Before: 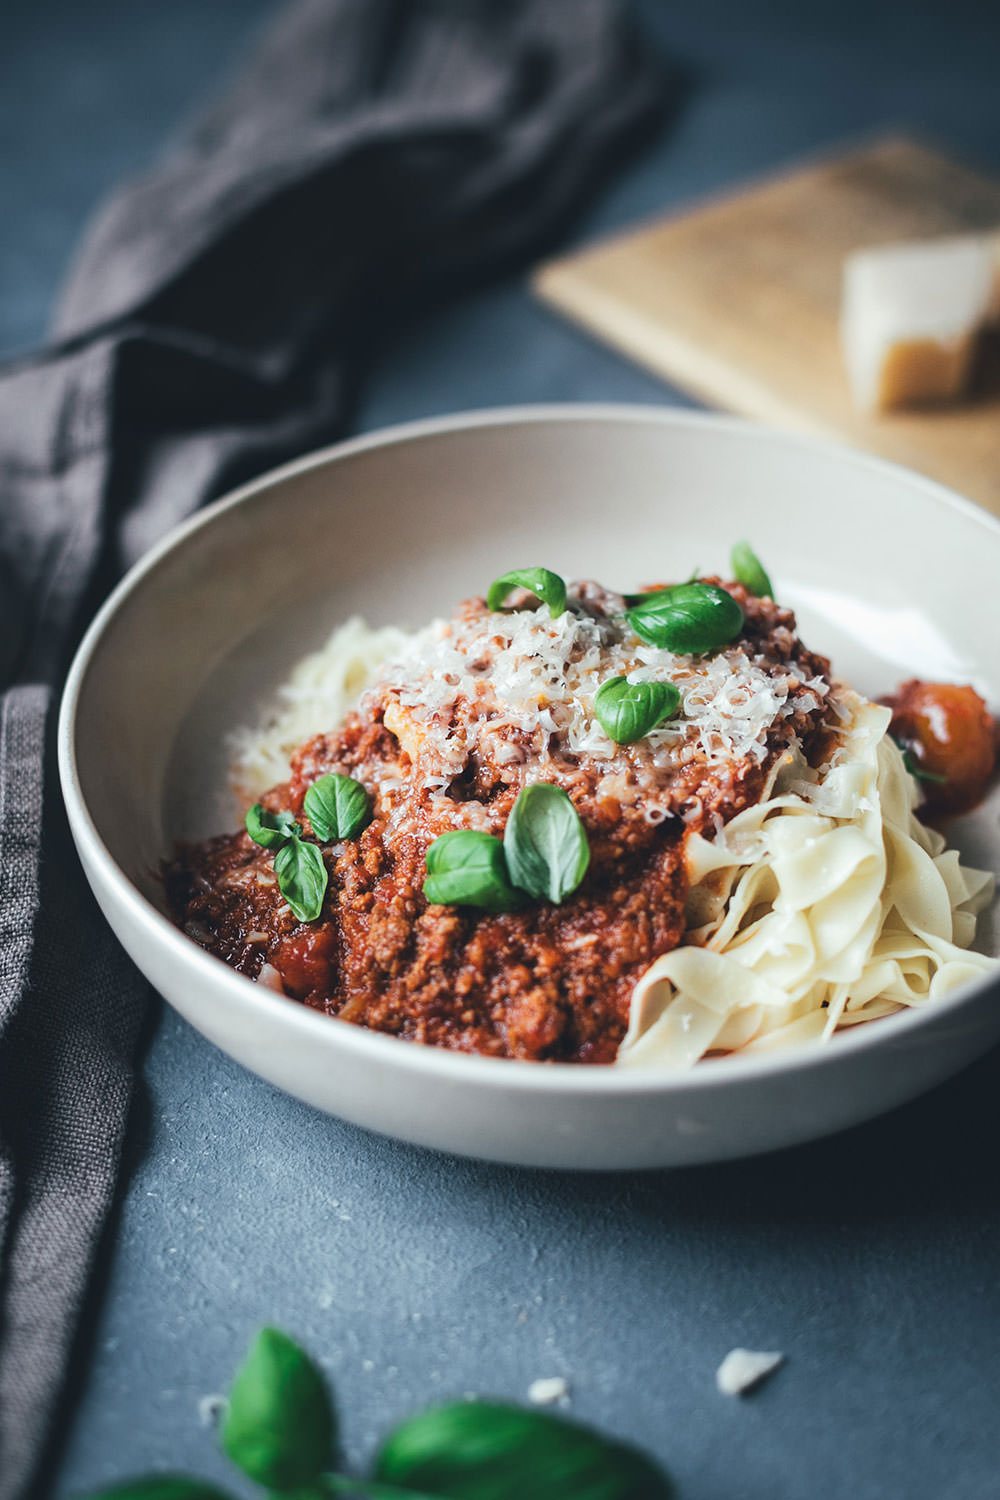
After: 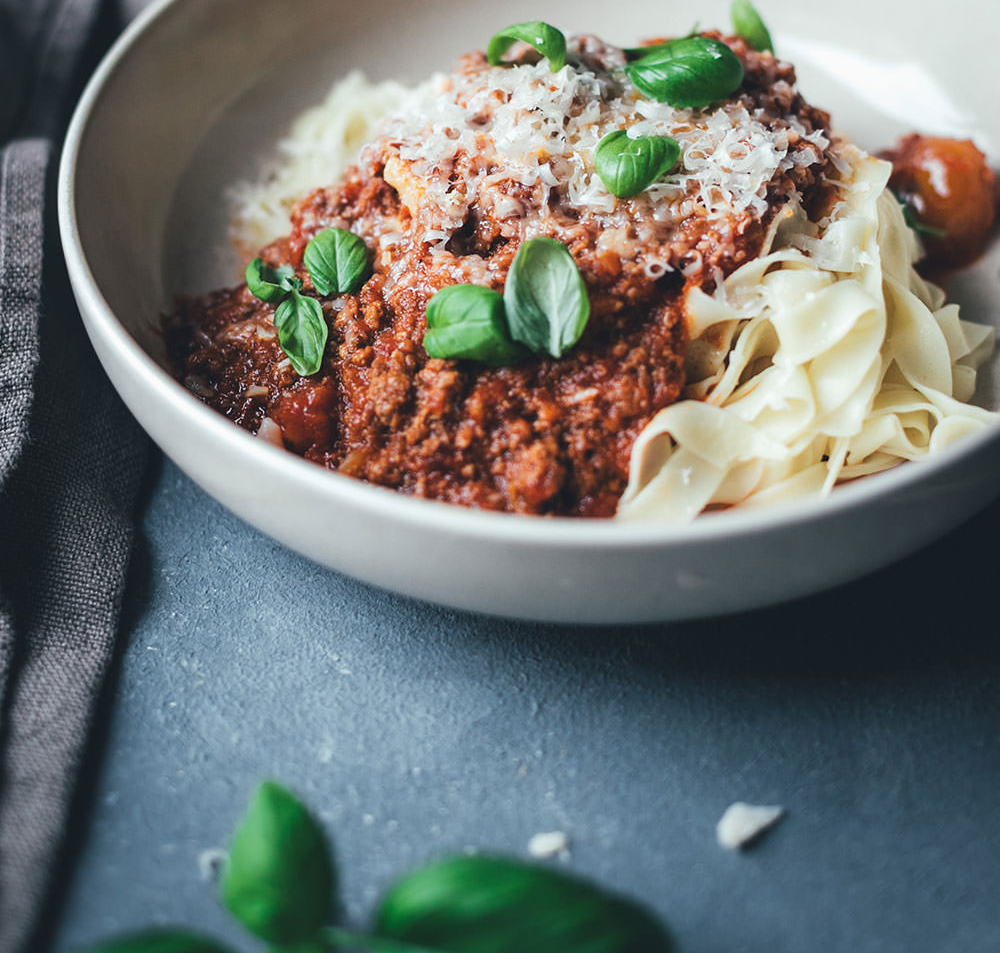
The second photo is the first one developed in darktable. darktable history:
crop and rotate: top 36.435%
base curve: curves: ch0 [(0, 0) (0.297, 0.298) (1, 1)], preserve colors none
